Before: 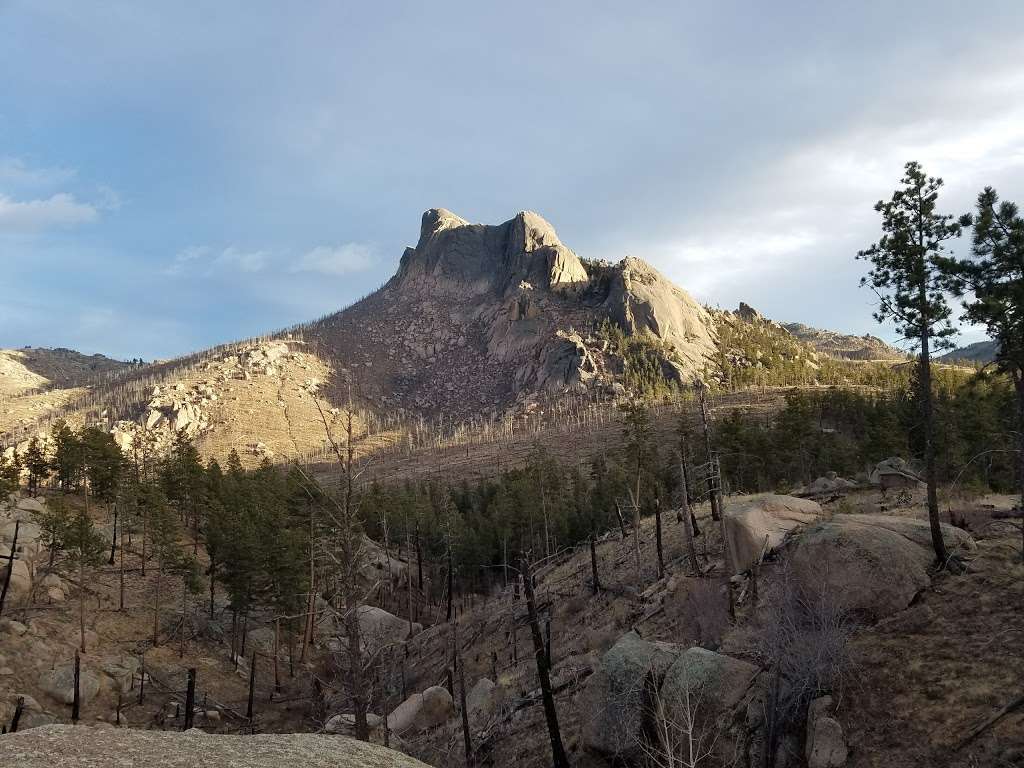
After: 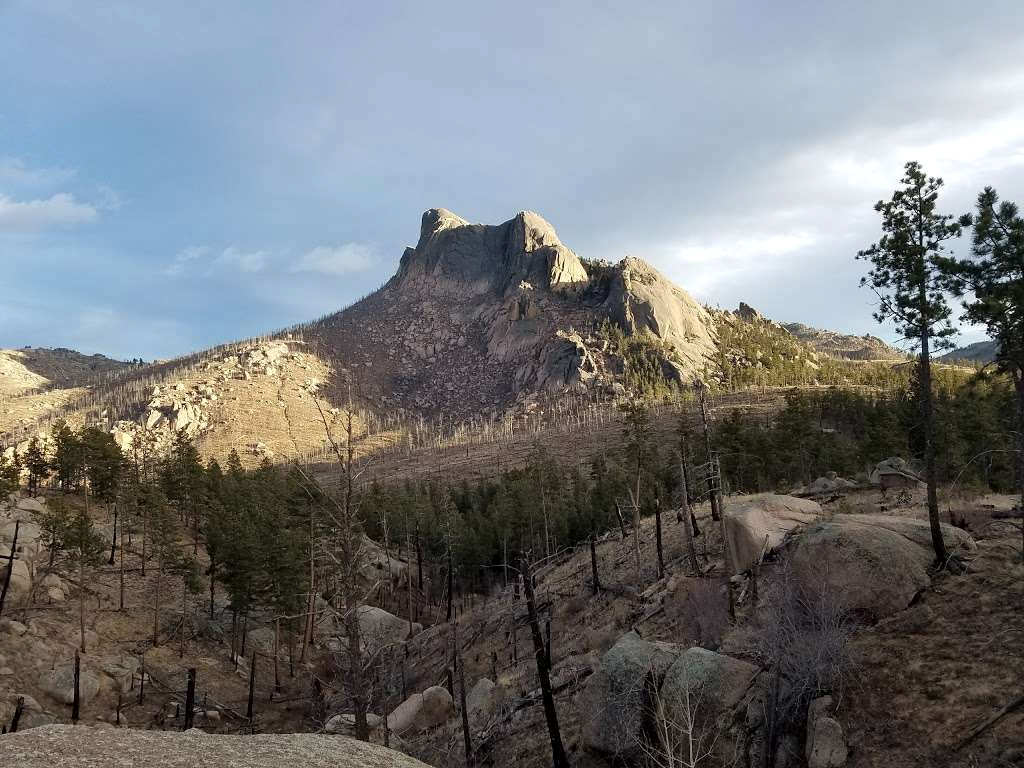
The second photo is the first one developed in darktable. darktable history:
local contrast: mode bilateral grid, contrast 20, coarseness 50, detail 120%, midtone range 0.2
color correction: saturation 0.98
